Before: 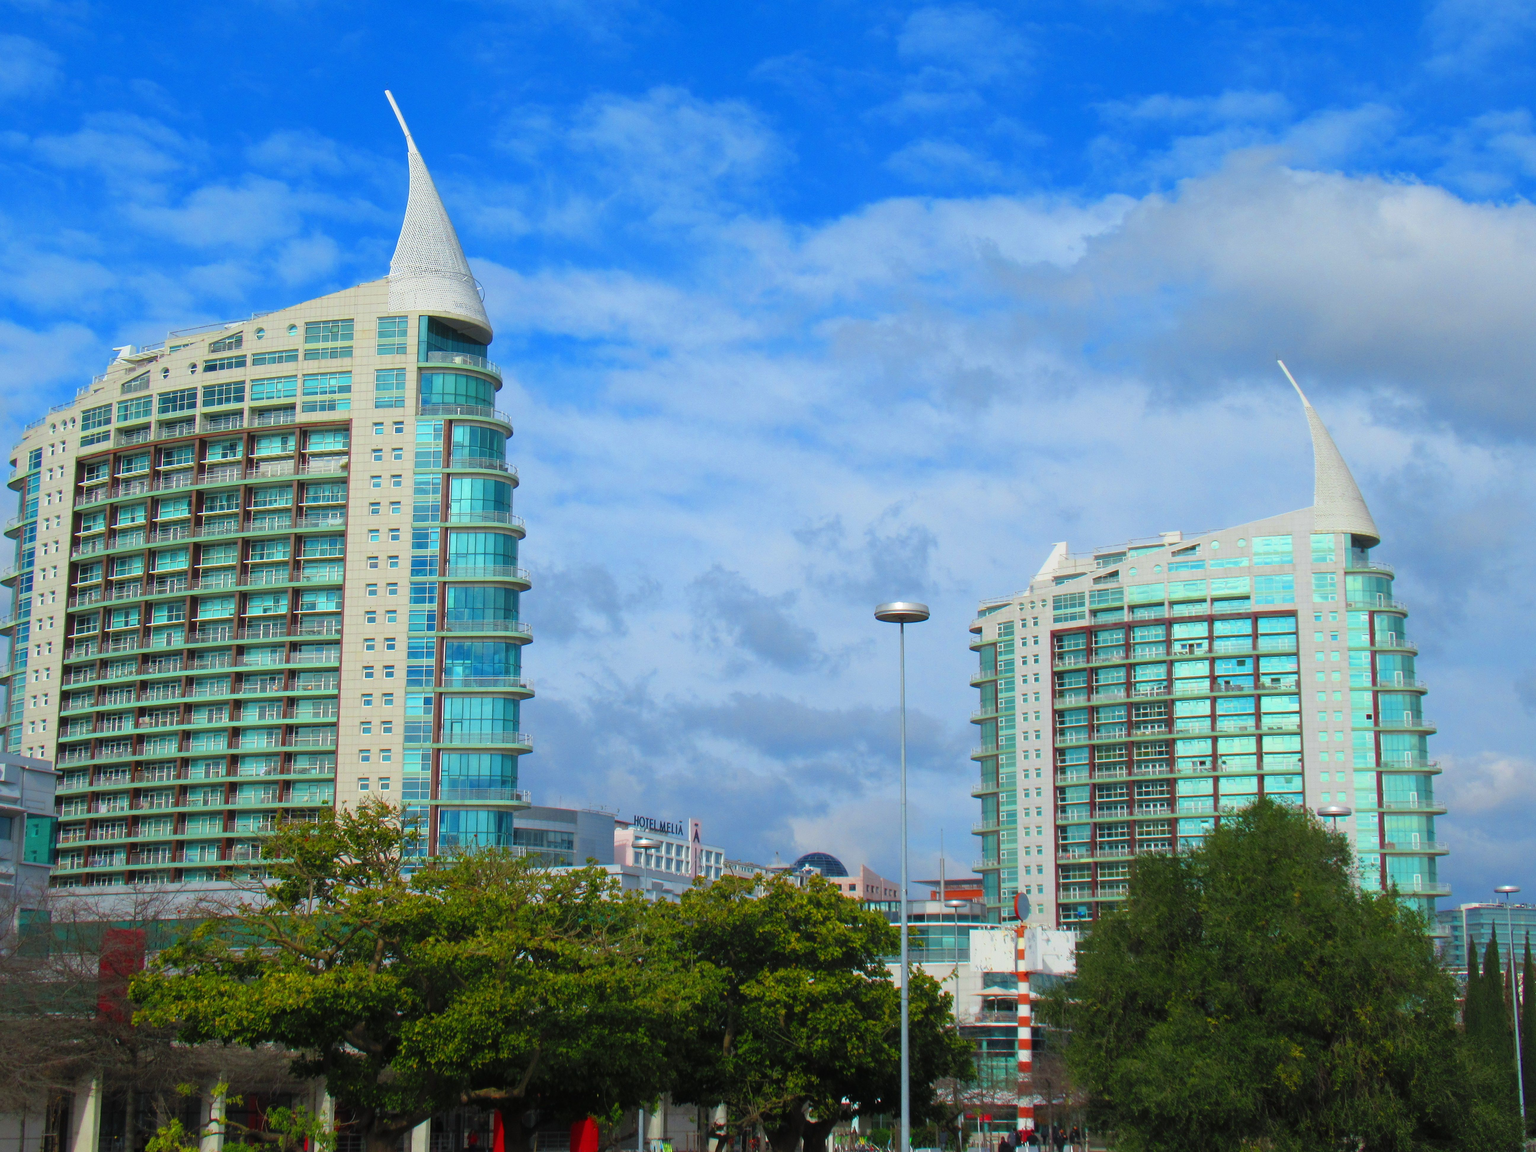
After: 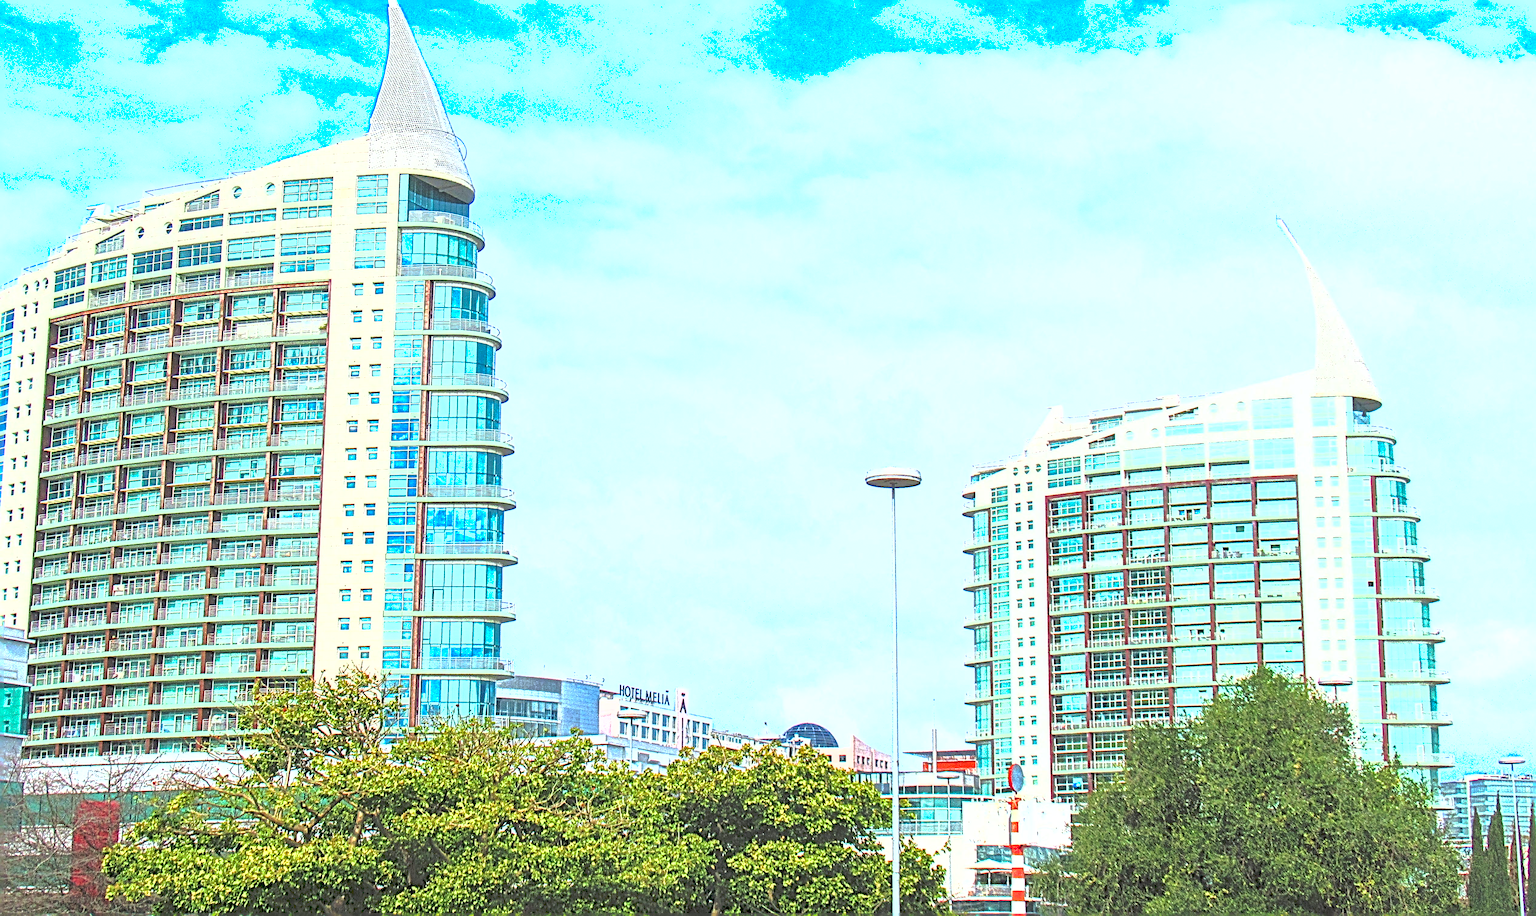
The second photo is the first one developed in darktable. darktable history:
tone curve: curves: ch0 [(0, 0) (0.003, 0.125) (0.011, 0.139) (0.025, 0.155) (0.044, 0.174) (0.069, 0.192) (0.1, 0.211) (0.136, 0.234) (0.177, 0.262) (0.224, 0.296) (0.277, 0.337) (0.335, 0.385) (0.399, 0.436) (0.468, 0.5) (0.543, 0.573) (0.623, 0.644) (0.709, 0.713) (0.801, 0.791) (0.898, 0.881) (1, 1)], preserve colors none
sharpen: radius 6.253, amount 1.8, threshold 0.104
exposure: black level correction 0.001, exposure 1.799 EV, compensate highlight preservation false
shadows and highlights: highlights color adjustment 32.41%
local contrast: on, module defaults
crop and rotate: left 1.863%, top 12.689%, right 0.299%, bottom 9.499%
tone equalizer: -8 EV -0.449 EV, -7 EV -0.419 EV, -6 EV -0.354 EV, -5 EV -0.185 EV, -3 EV 0.233 EV, -2 EV 0.356 EV, -1 EV 0.364 EV, +0 EV 0.39 EV
